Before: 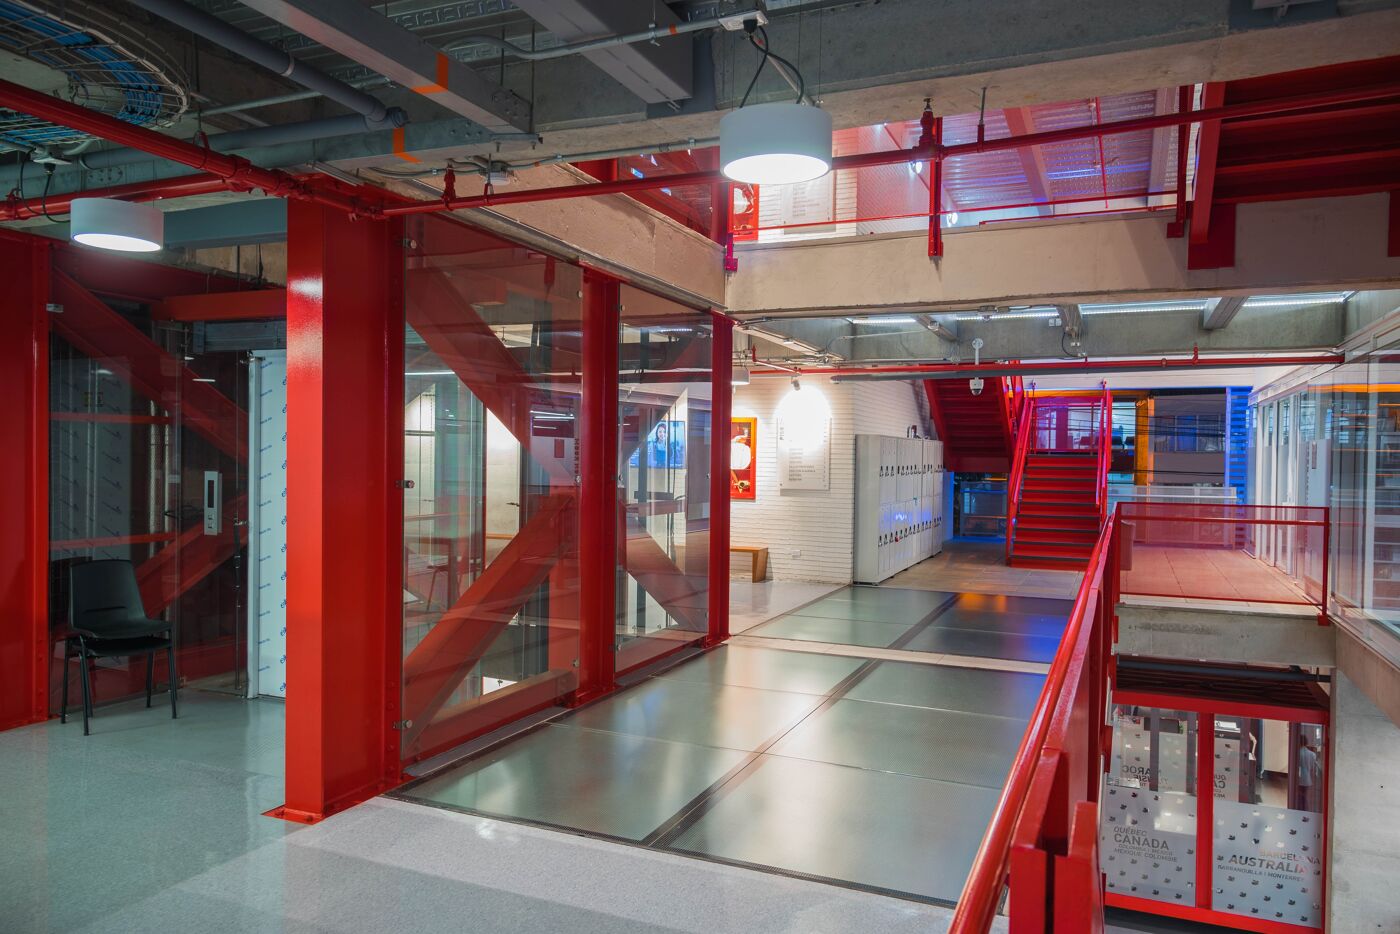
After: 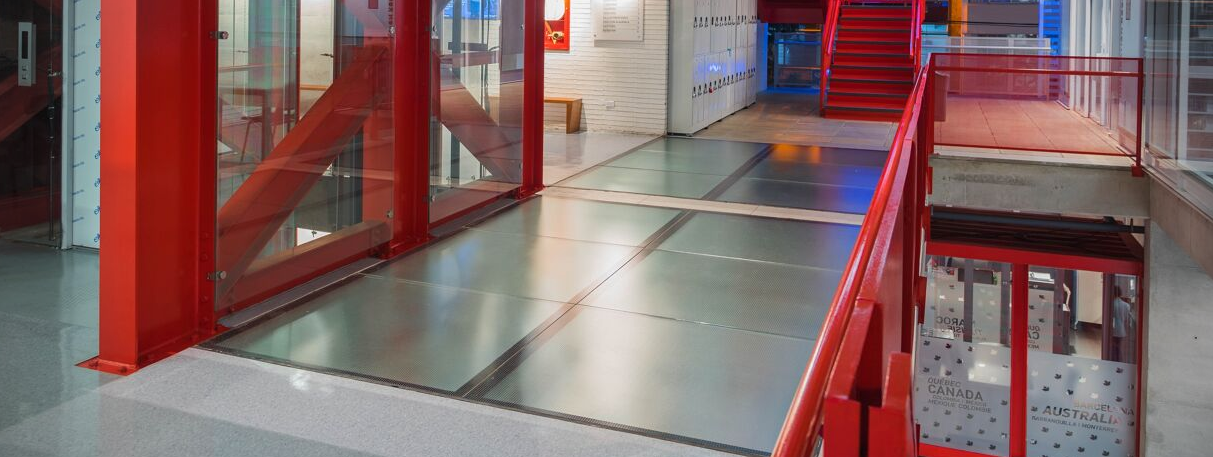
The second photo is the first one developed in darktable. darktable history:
crop and rotate: left 13.306%, top 48.129%, bottom 2.928%
vignetting: fall-off radius 31.48%, brightness -0.472
